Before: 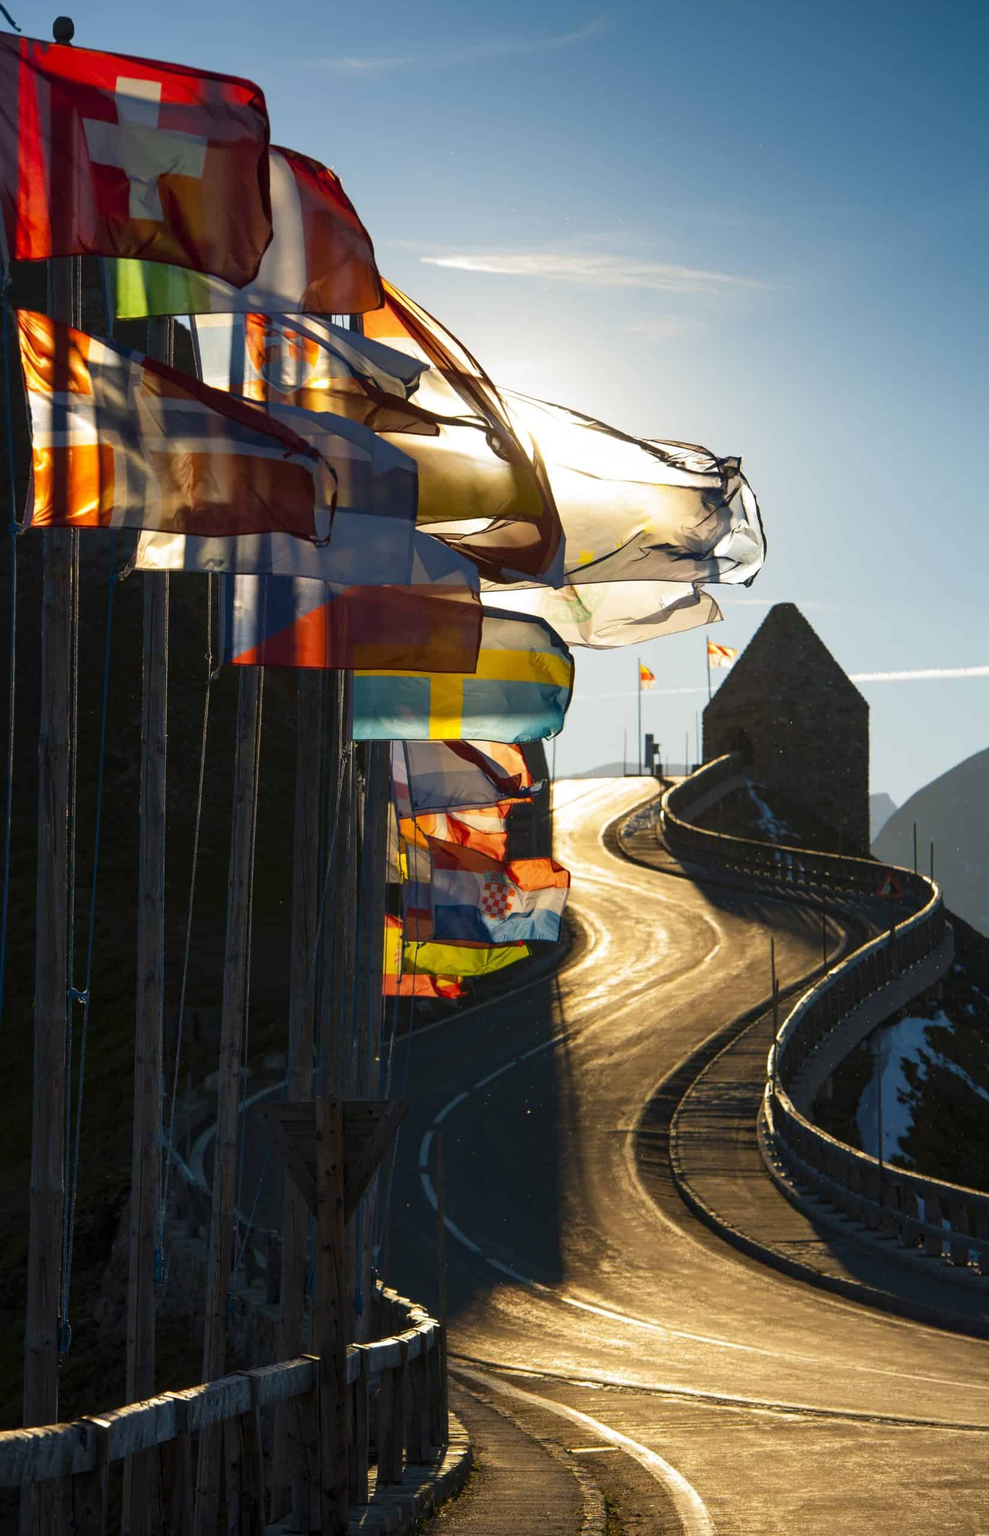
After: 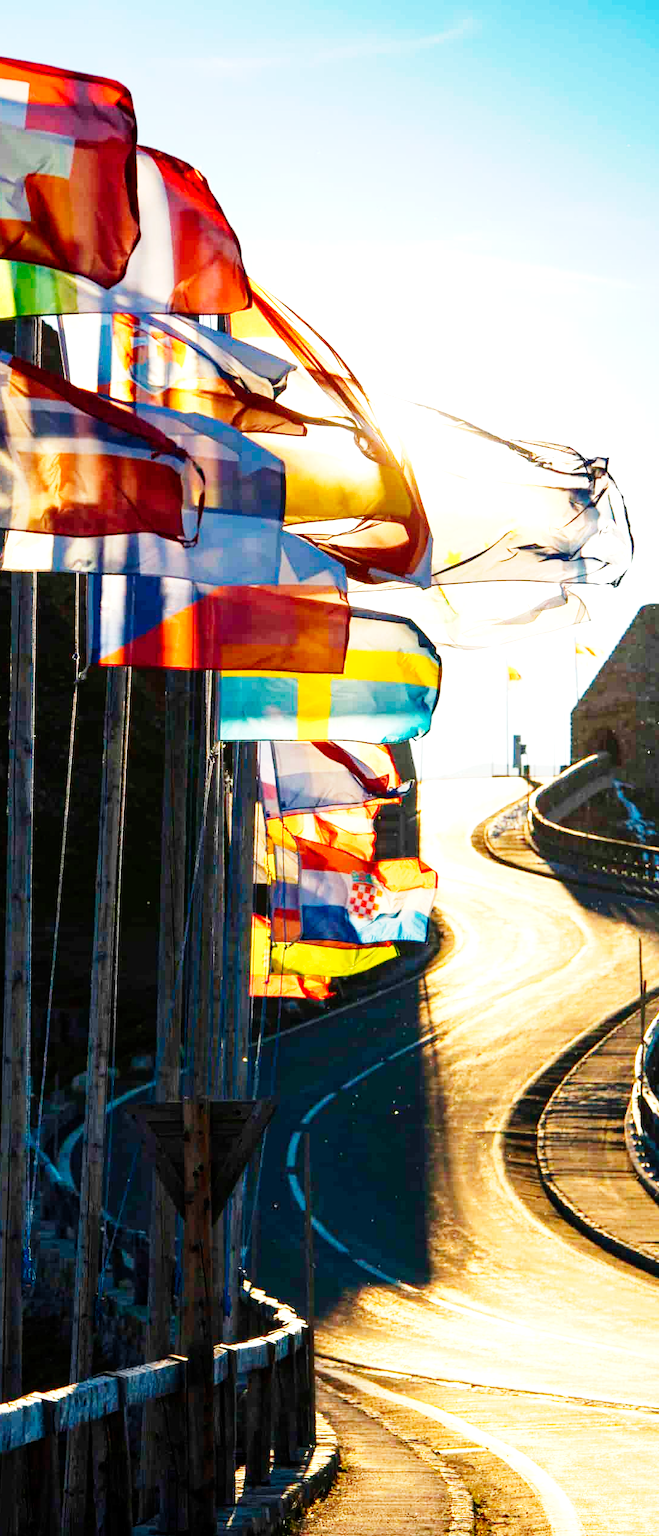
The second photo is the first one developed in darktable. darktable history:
crop and rotate: left 13.414%, right 19.949%
exposure: black level correction 0.001, exposure 1.037 EV, compensate highlight preservation false
base curve: curves: ch0 [(0, 0) (0, 0.001) (0.001, 0.001) (0.004, 0.002) (0.007, 0.004) (0.015, 0.013) (0.033, 0.045) (0.052, 0.096) (0.075, 0.17) (0.099, 0.241) (0.163, 0.42) (0.219, 0.55) (0.259, 0.616) (0.327, 0.722) (0.365, 0.765) (0.522, 0.873) (0.547, 0.881) (0.689, 0.919) (0.826, 0.952) (1, 1)], preserve colors none
